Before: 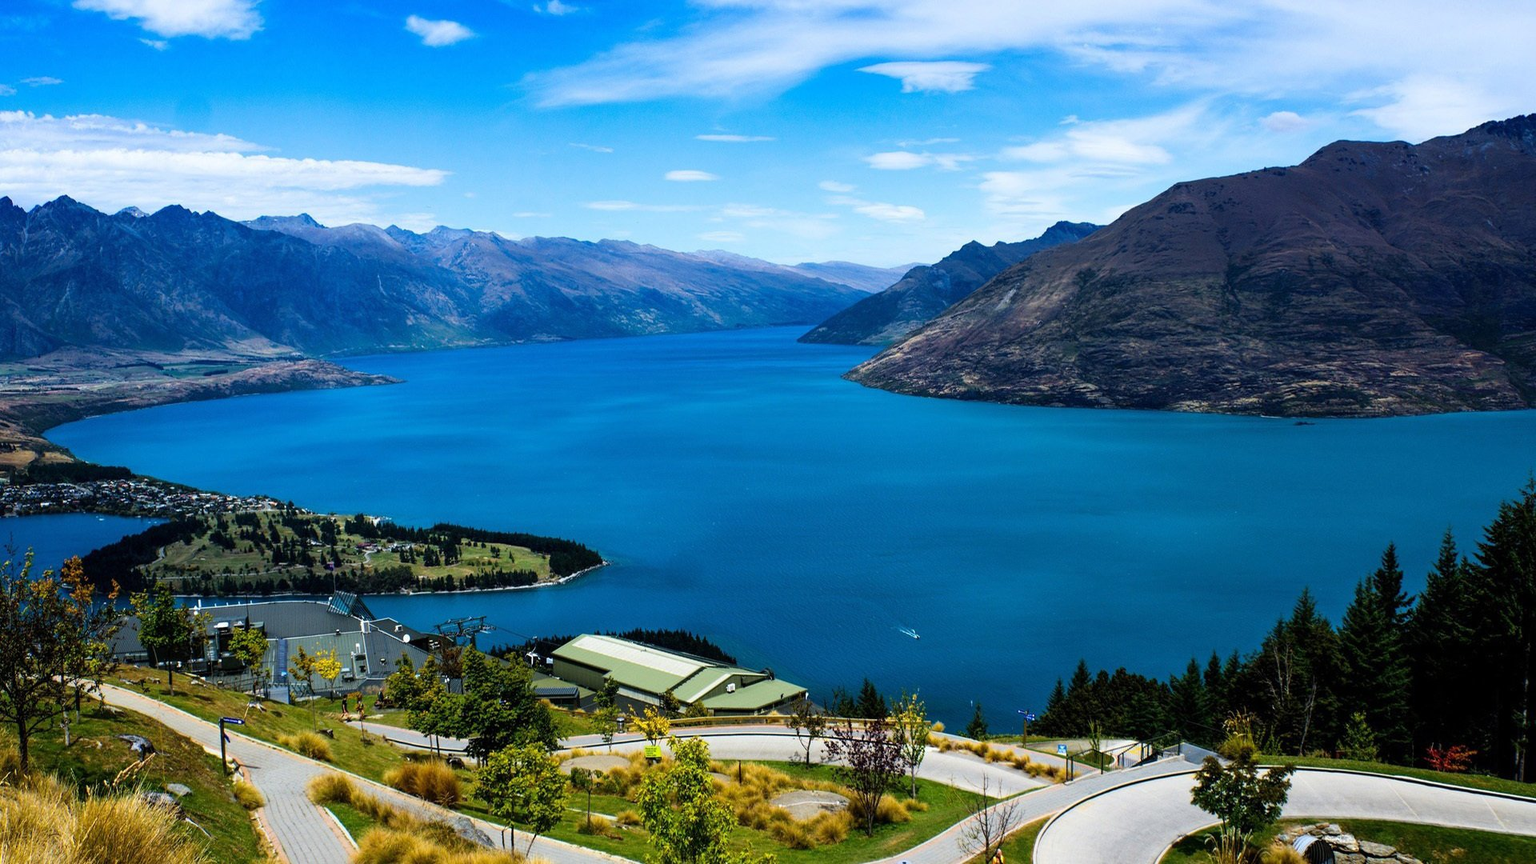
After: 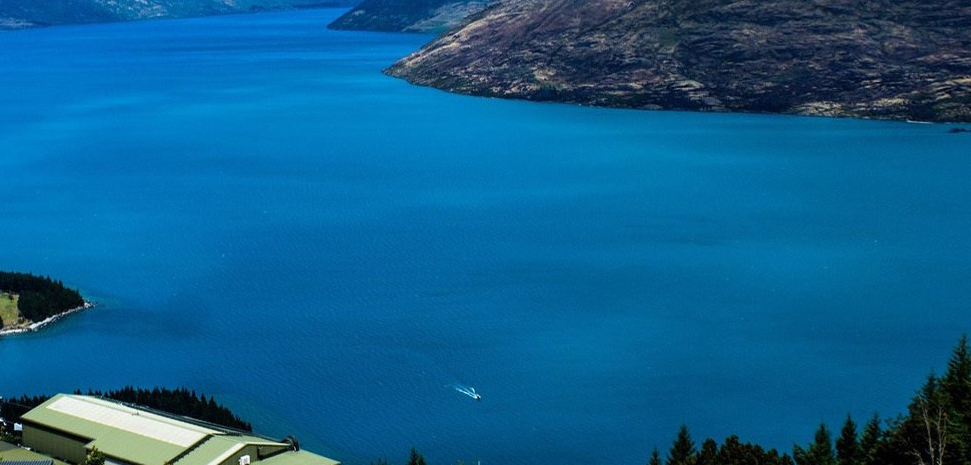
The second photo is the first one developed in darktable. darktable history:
crop: left 34.891%, top 36.967%, right 14.522%, bottom 19.952%
